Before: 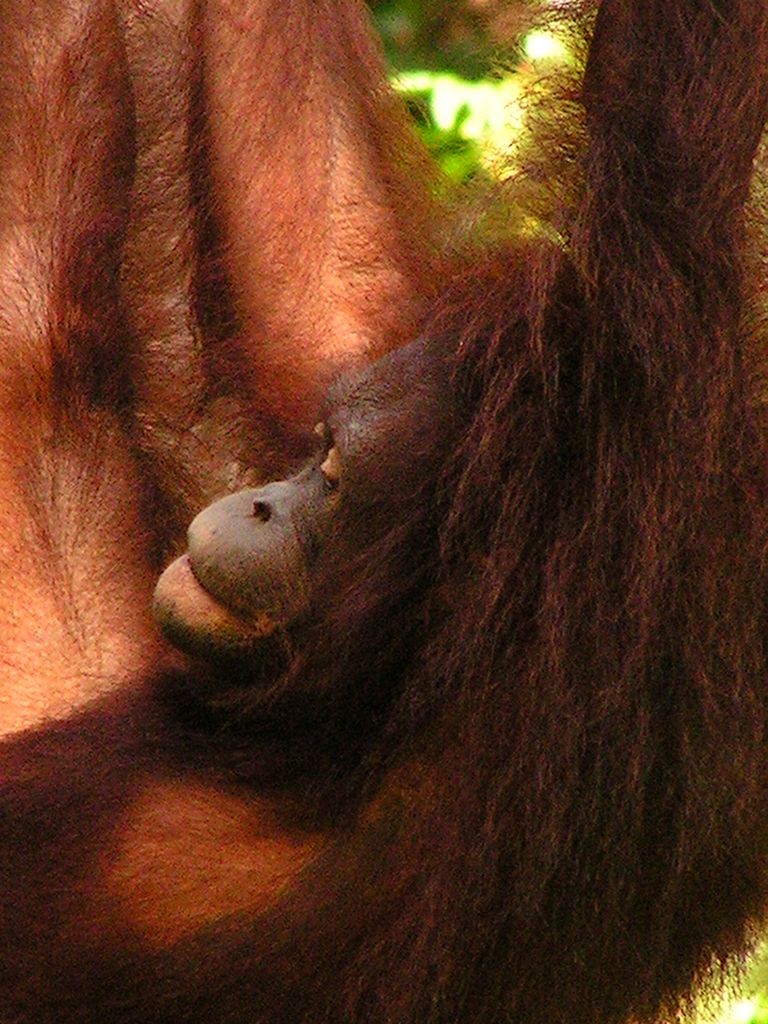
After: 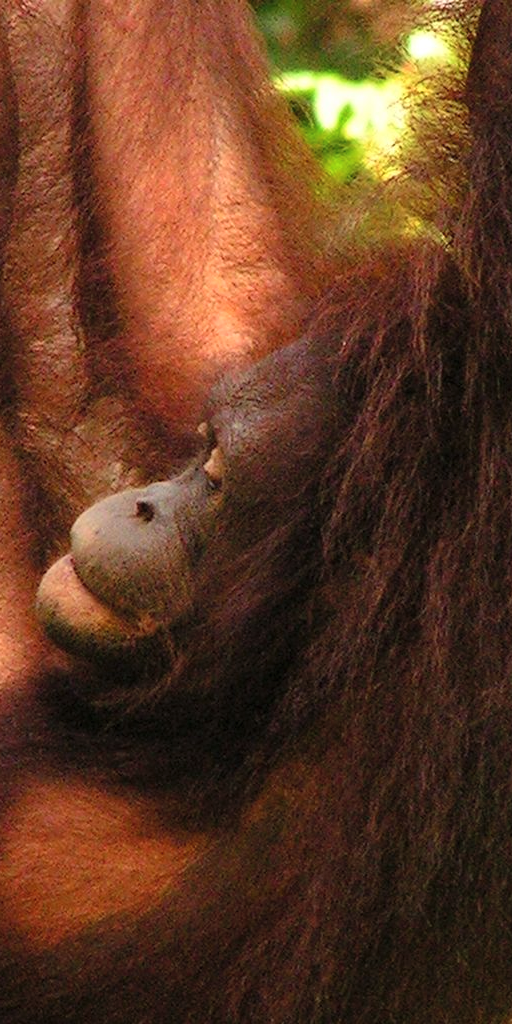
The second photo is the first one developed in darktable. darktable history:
crop and rotate: left 15.313%, right 17.897%
contrast brightness saturation: contrast 0.055, brightness 0.069, saturation 0.011
tone equalizer: on, module defaults
